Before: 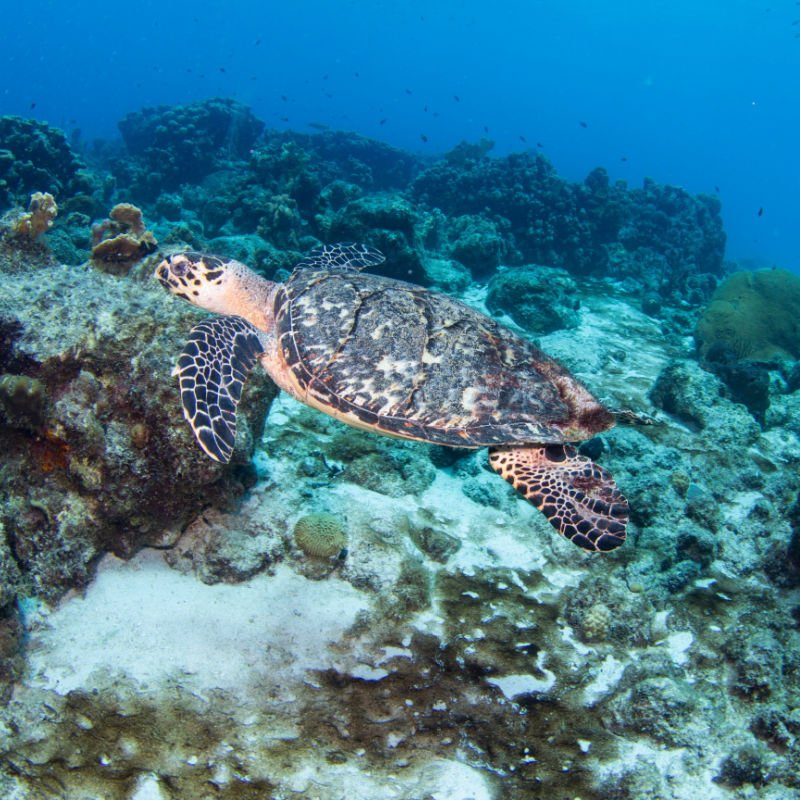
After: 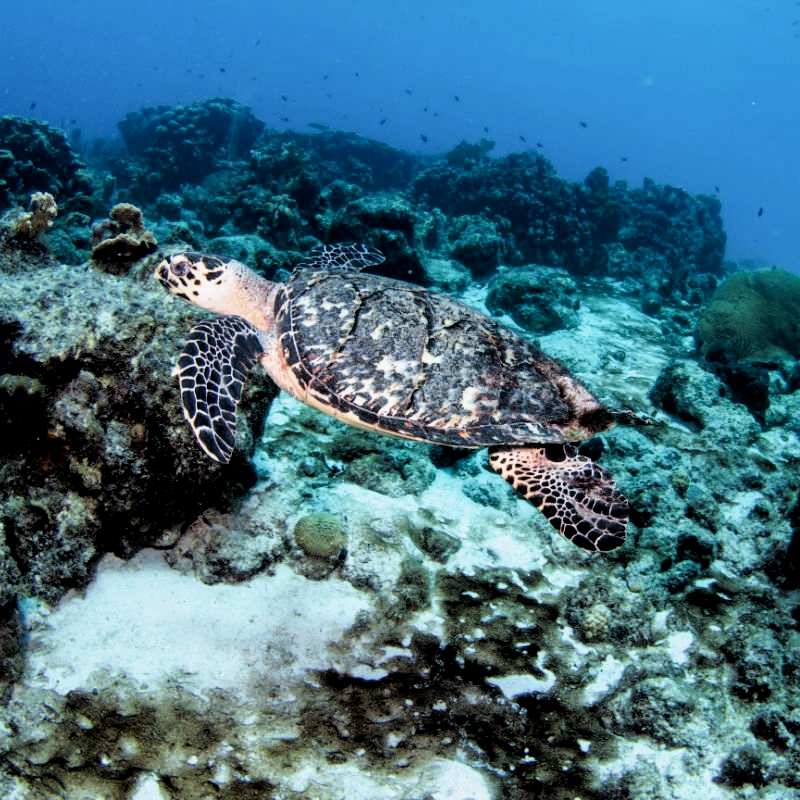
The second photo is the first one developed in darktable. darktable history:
exposure: exposure -0.154 EV, compensate exposure bias true, compensate highlight preservation false
filmic rgb: black relative exposure -3.61 EV, white relative exposure 2.15 EV, hardness 3.64
shadows and highlights: shadows 24.78, white point adjustment -3.12, highlights -30.01
local contrast: mode bilateral grid, contrast 20, coarseness 50, detail 119%, midtone range 0.2
